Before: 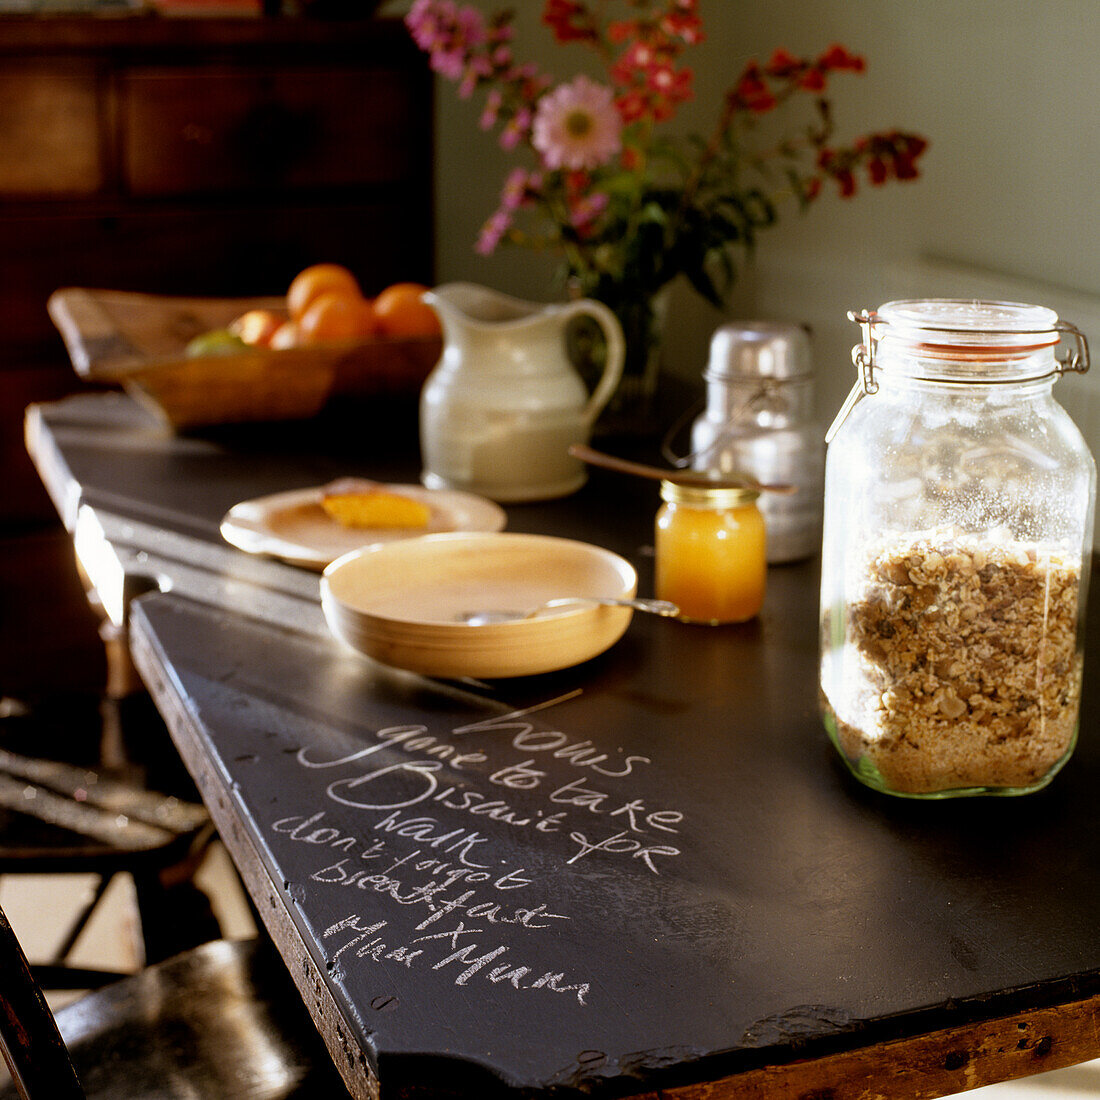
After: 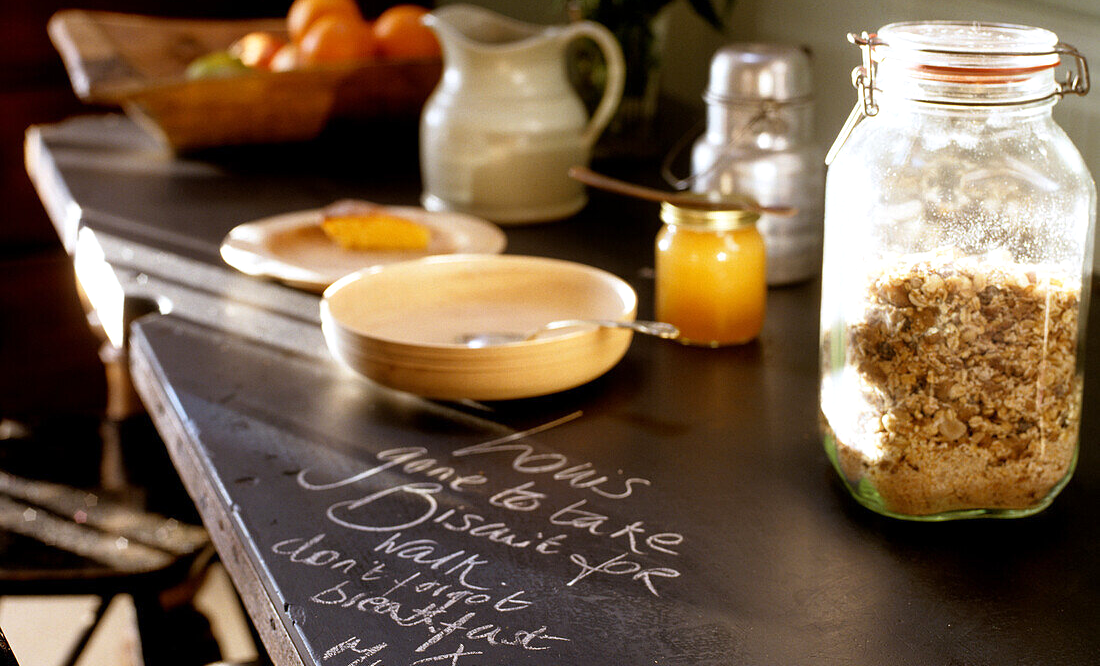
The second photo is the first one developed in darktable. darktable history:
crop and rotate: top 25.352%, bottom 14.047%
exposure: exposure 0.217 EV, compensate exposure bias true, compensate highlight preservation false
